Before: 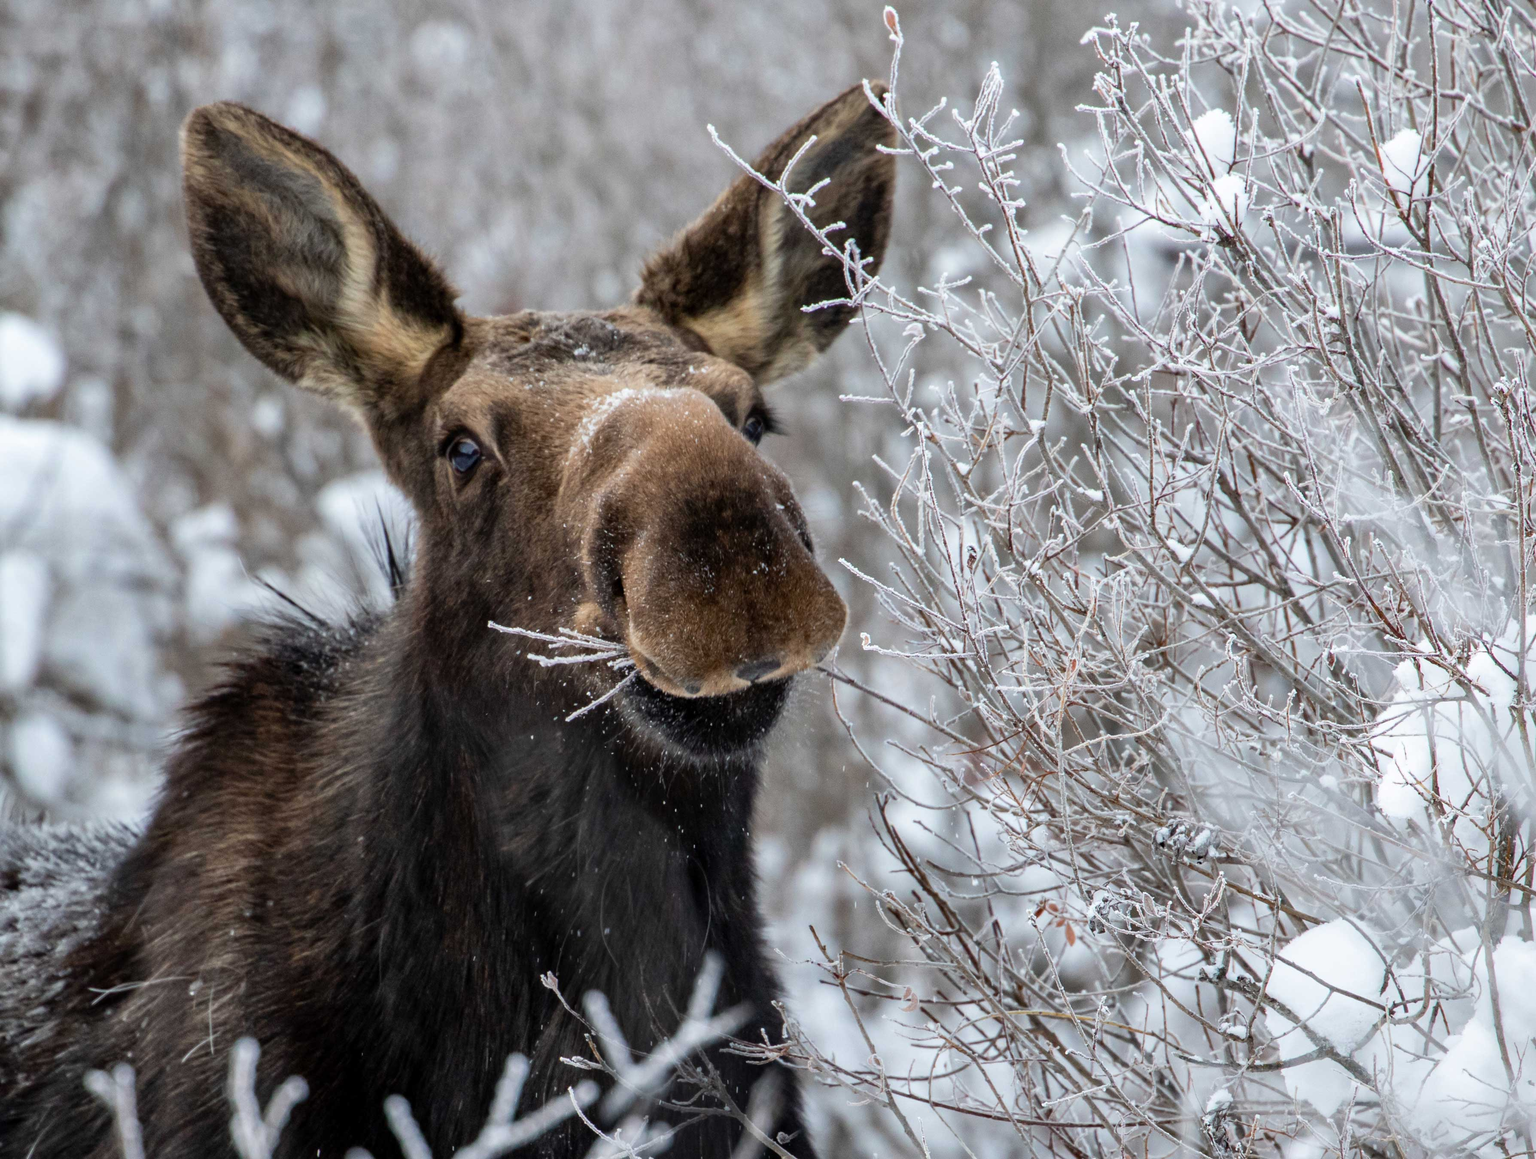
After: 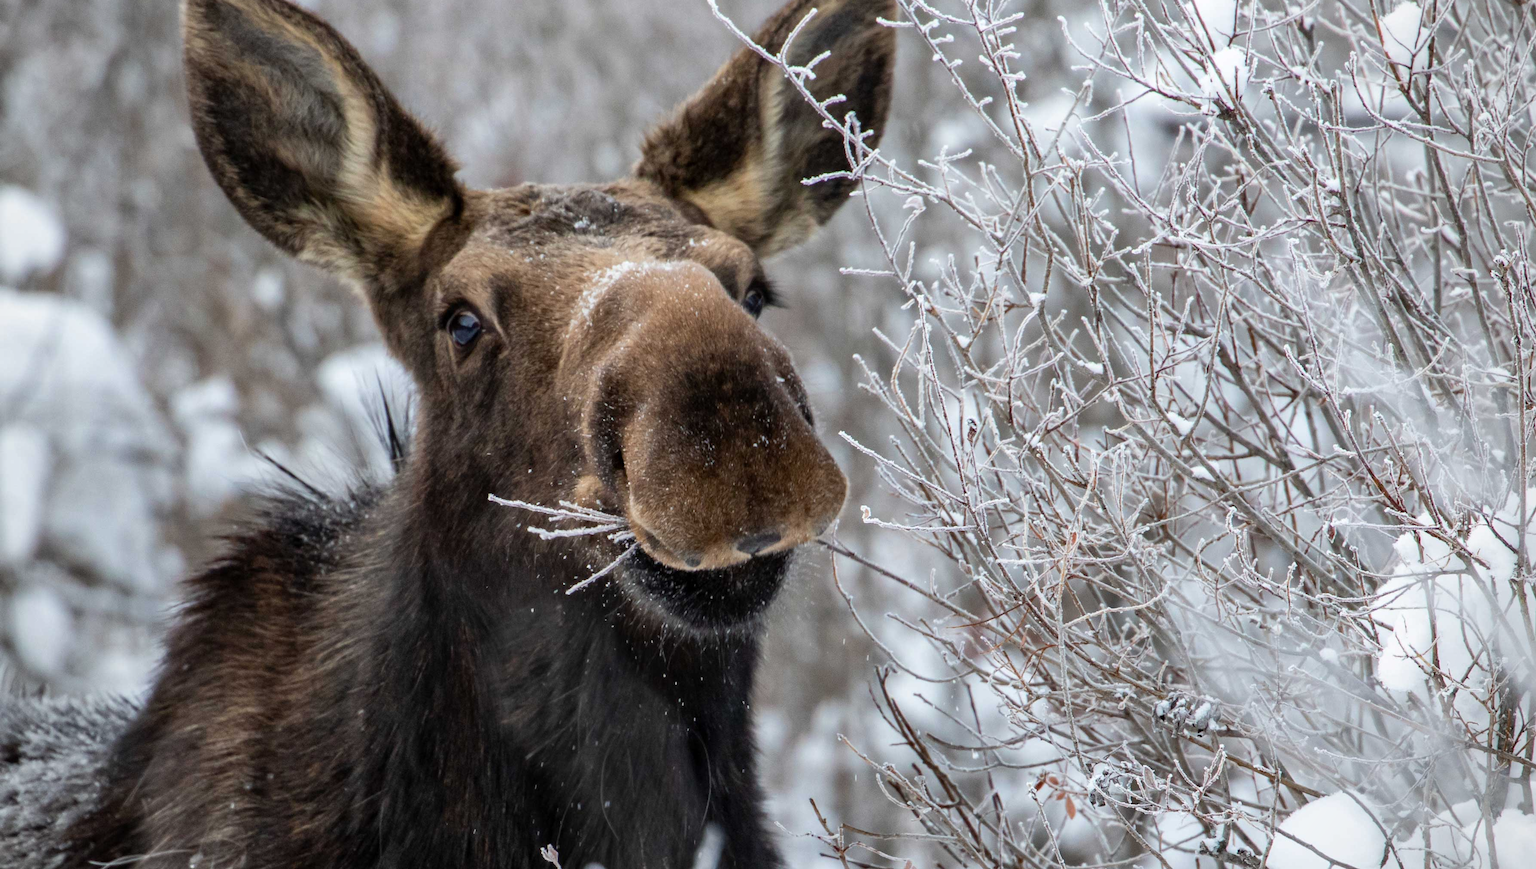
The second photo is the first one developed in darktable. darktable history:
vignetting: fall-off radius 61.23%, brightness -0.278
crop: top 11.031%, bottom 13.96%
